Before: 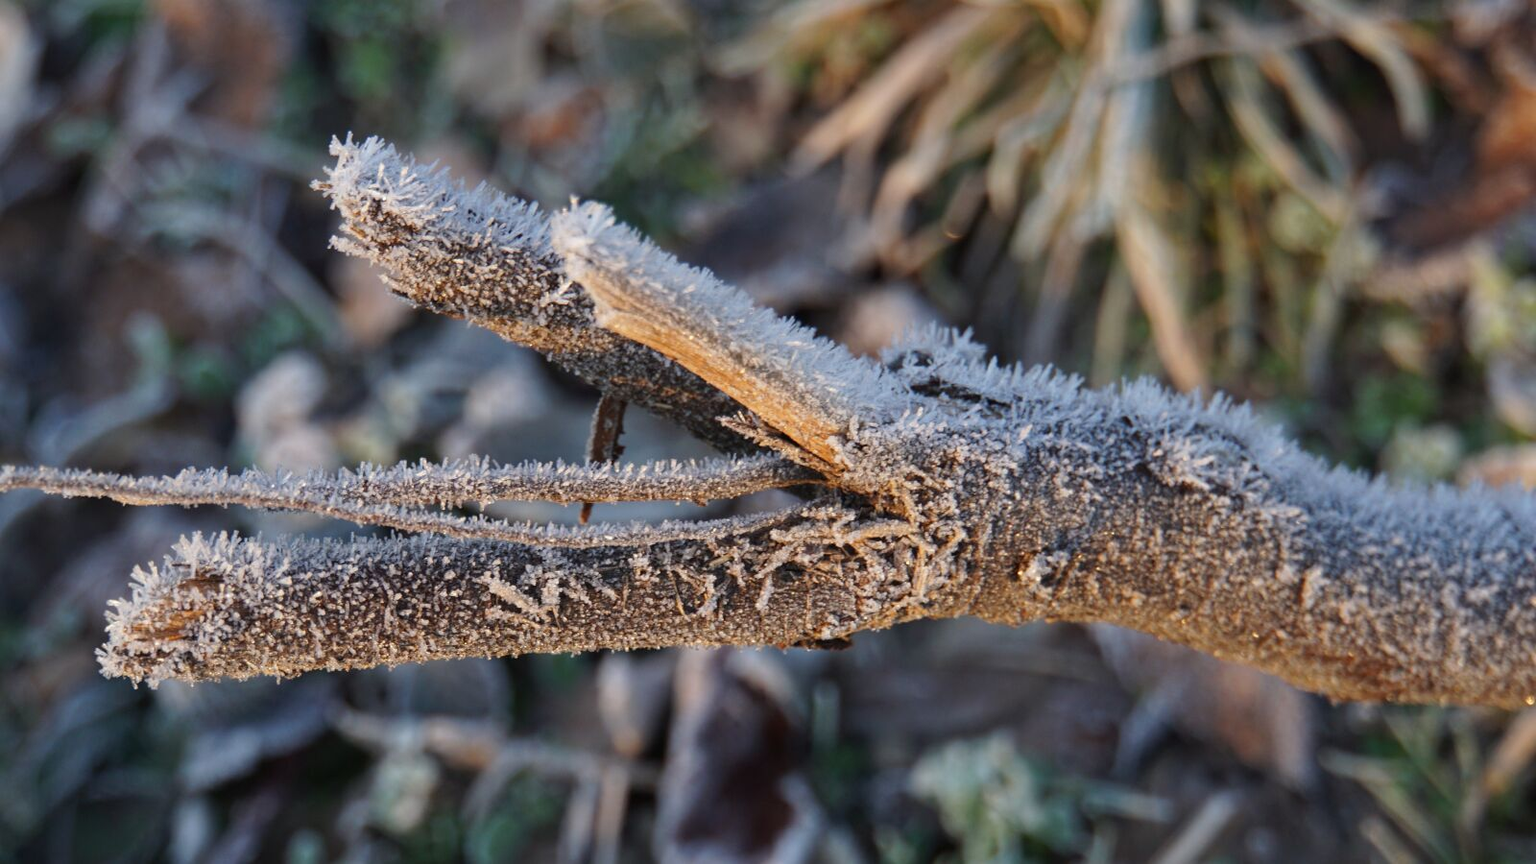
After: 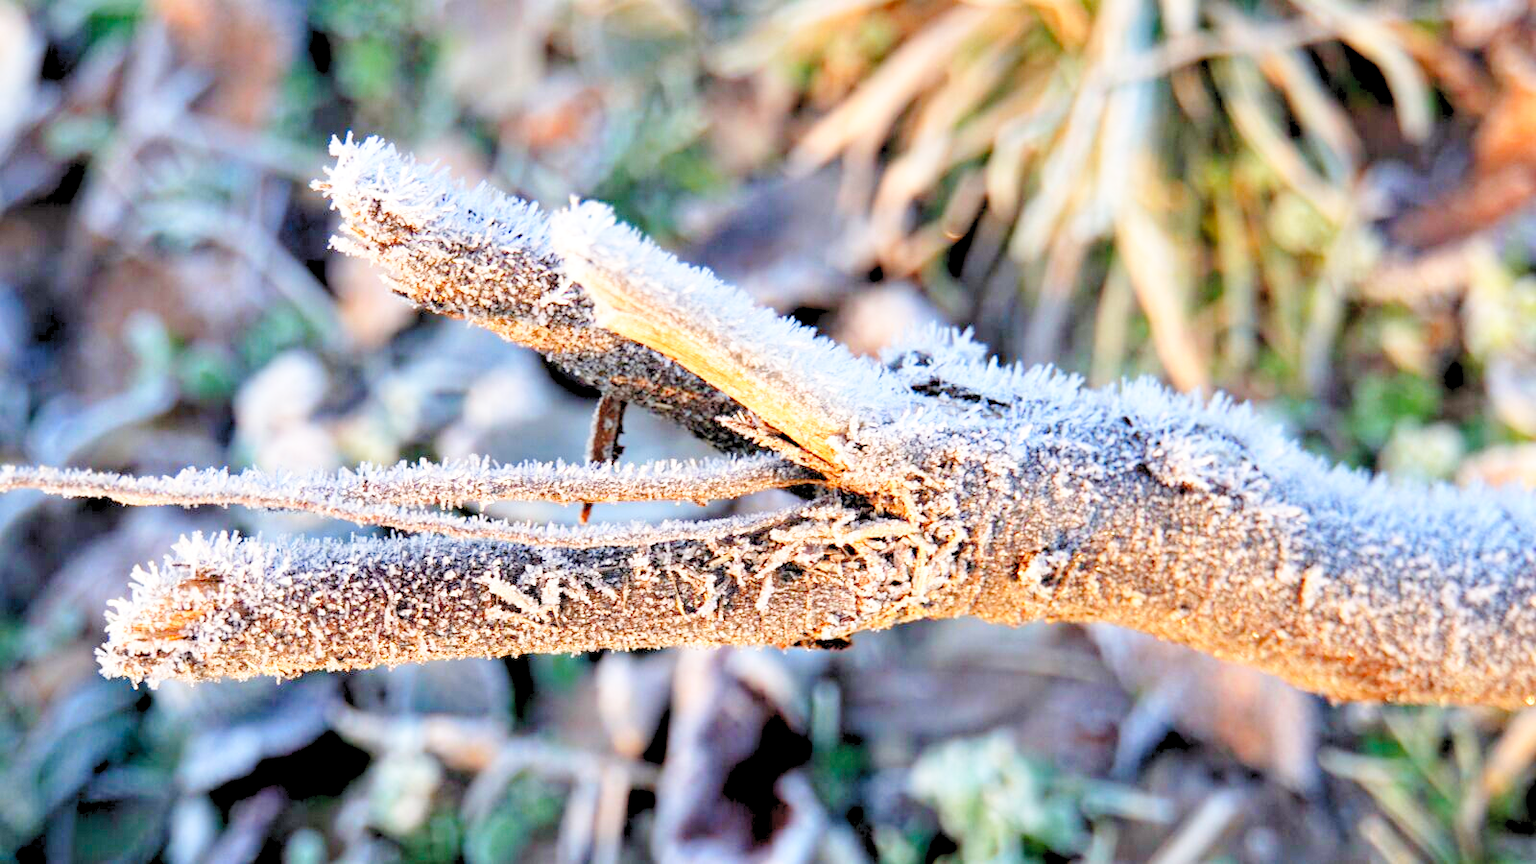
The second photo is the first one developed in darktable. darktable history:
base curve: curves: ch0 [(0, 0) (0.012, 0.01) (0.073, 0.168) (0.31, 0.711) (0.645, 0.957) (1, 1)], preserve colors none
levels: white 99.94%, levels [0.072, 0.414, 0.976]
